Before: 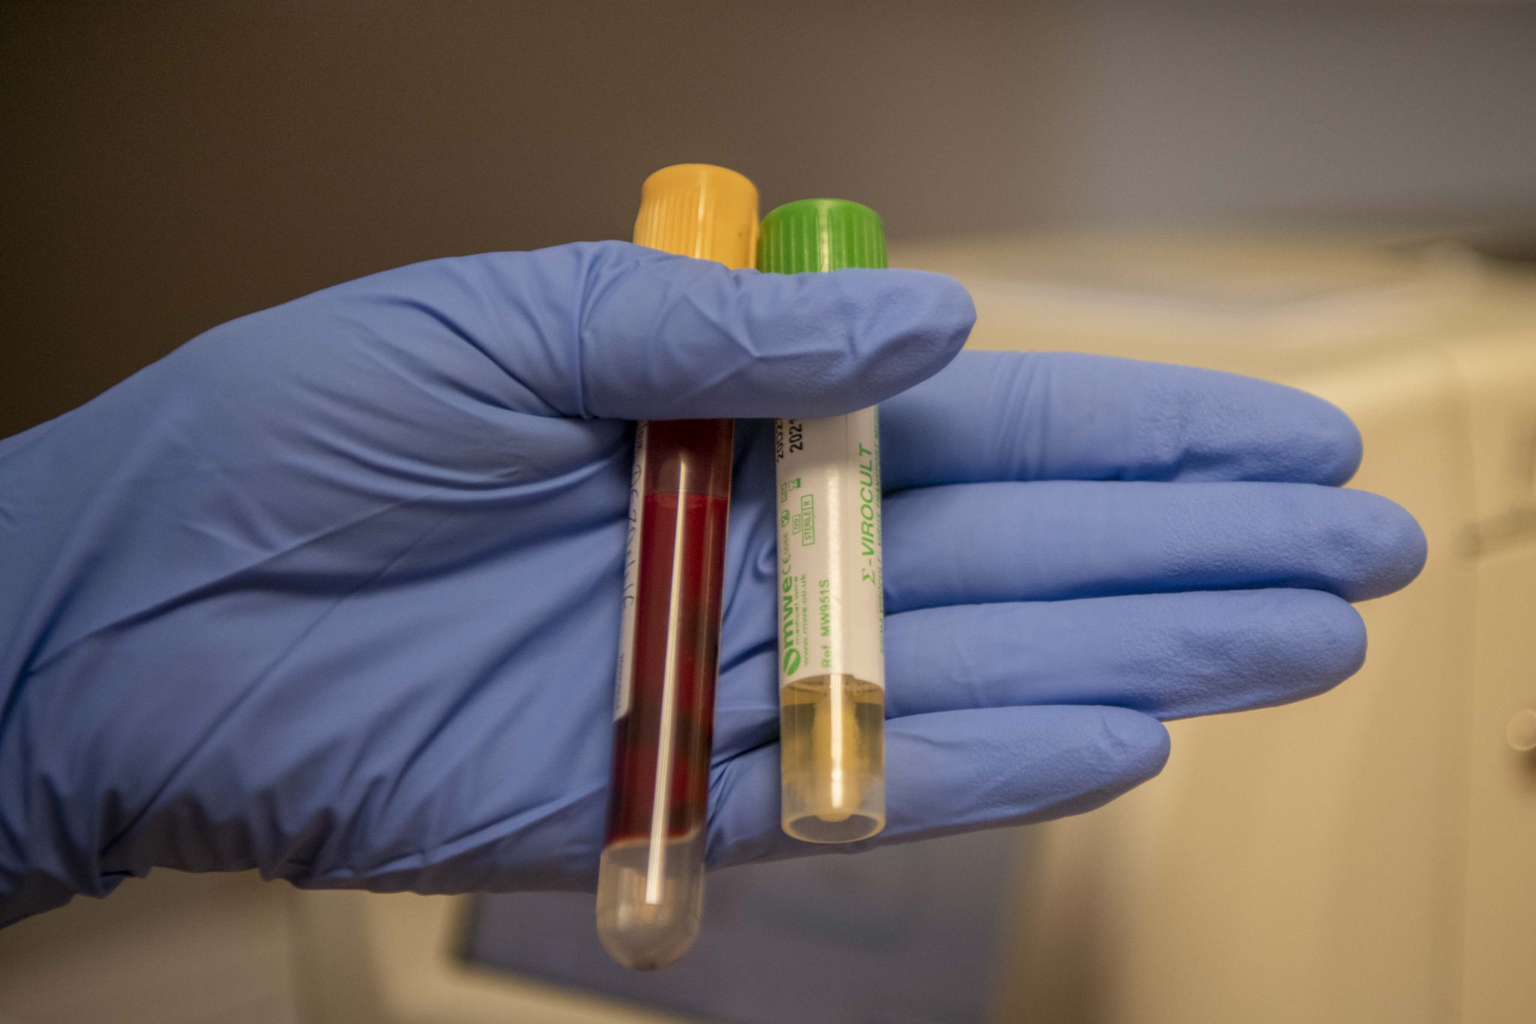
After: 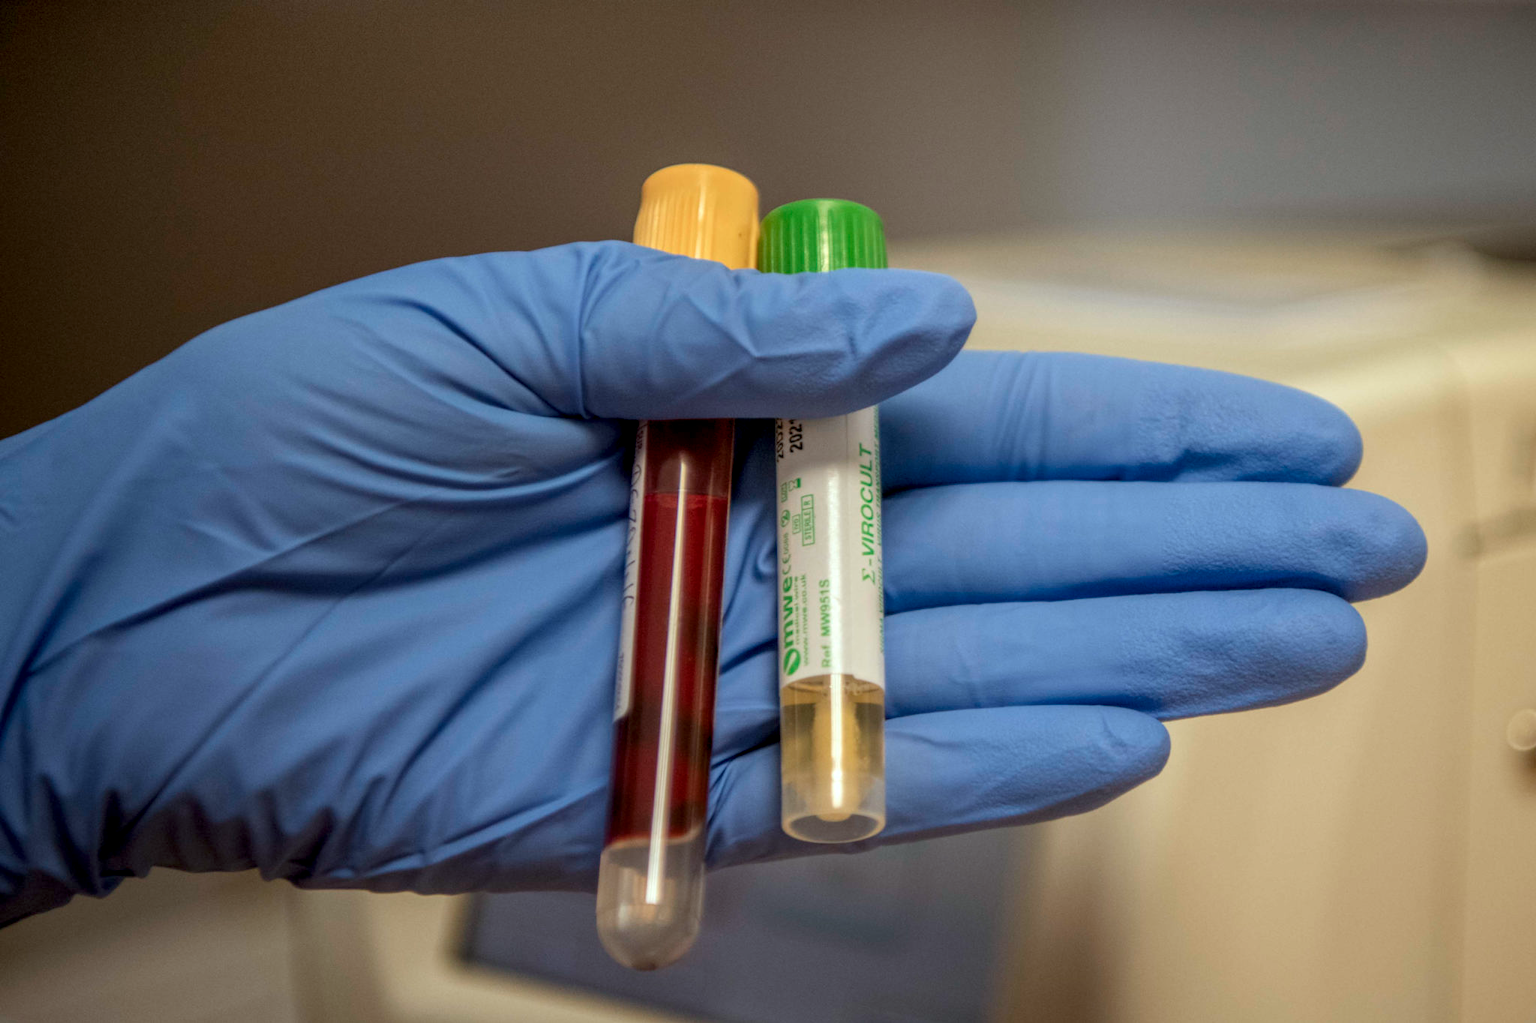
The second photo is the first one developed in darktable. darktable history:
color correction: highlights a* -10.04, highlights b* -10.37
local contrast: detail 130%
